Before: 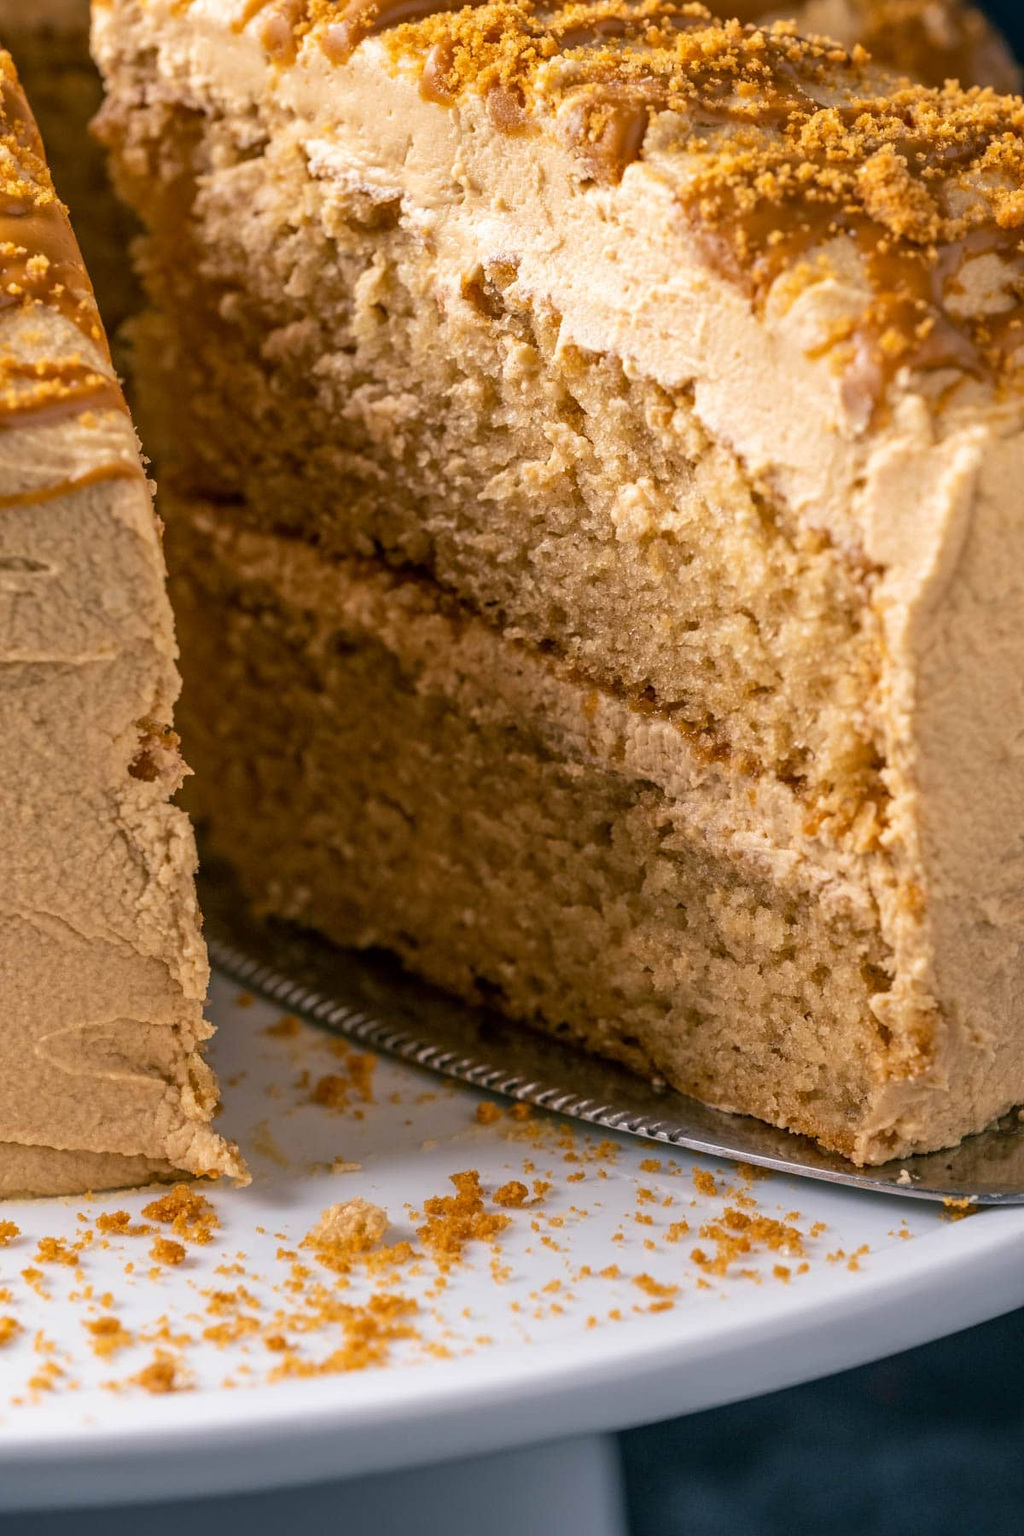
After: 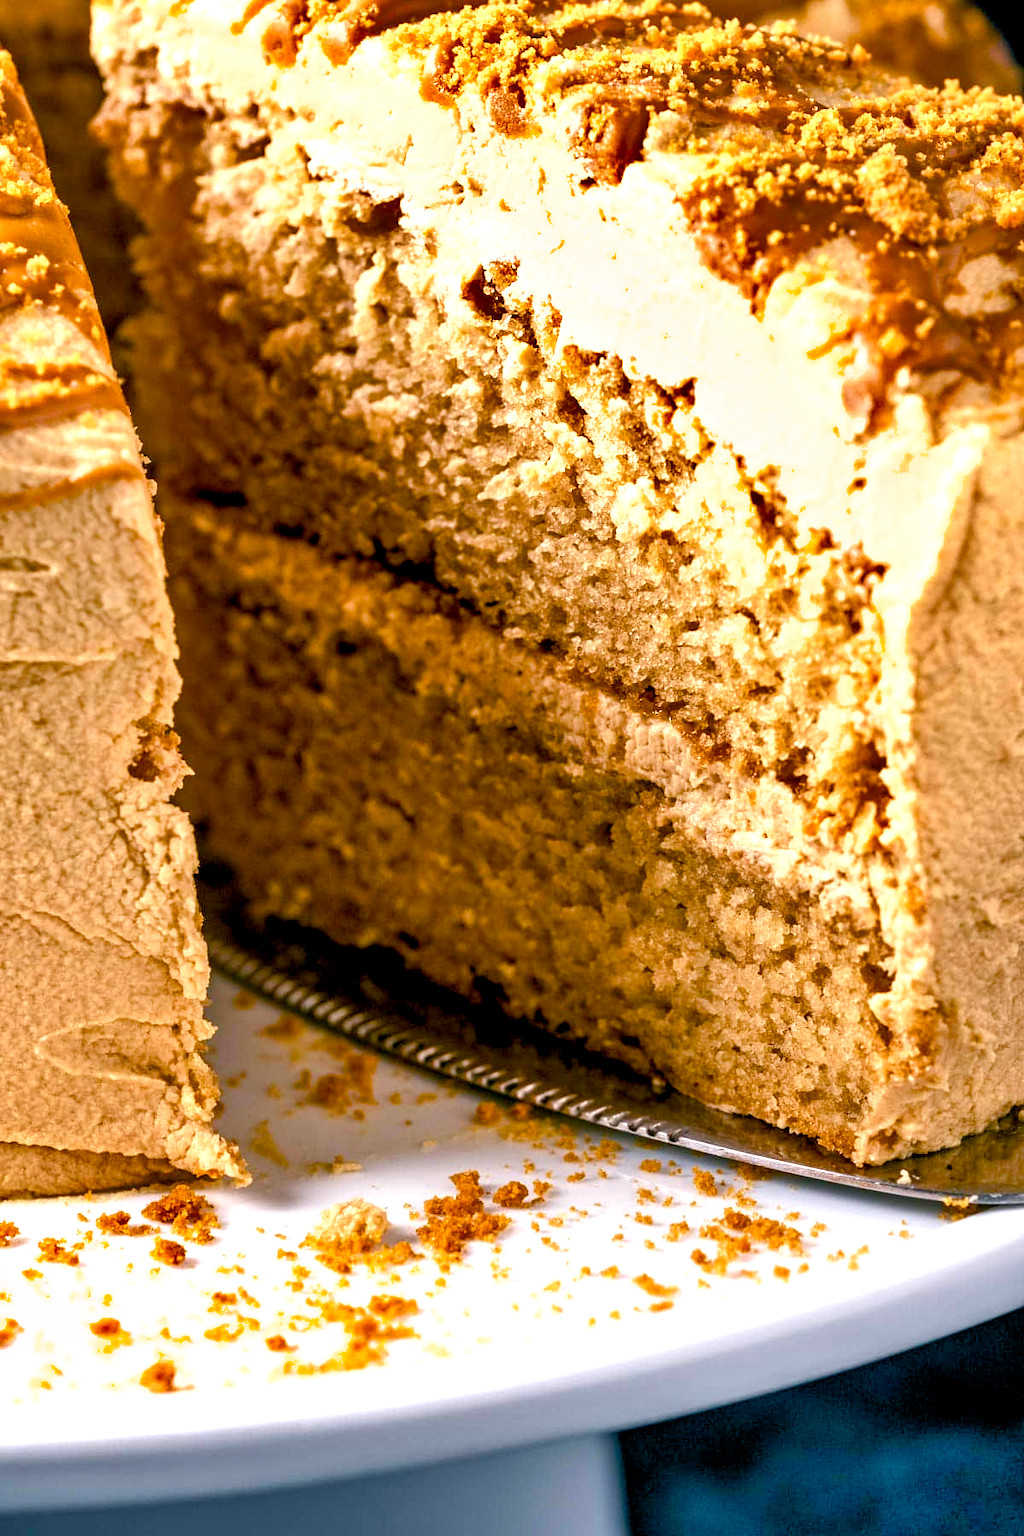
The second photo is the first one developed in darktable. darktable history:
exposure: exposure 0.785 EV, compensate highlight preservation false
vibrance: vibrance 15%
shadows and highlights: shadows 53, soften with gaussian
color balance rgb: shadows lift › luminance -9.41%, highlights gain › luminance 17.6%, global offset › luminance -1.45%, perceptual saturation grading › highlights -17.77%, perceptual saturation grading › mid-tones 33.1%, perceptual saturation grading › shadows 50.52%, global vibrance 24.22%
